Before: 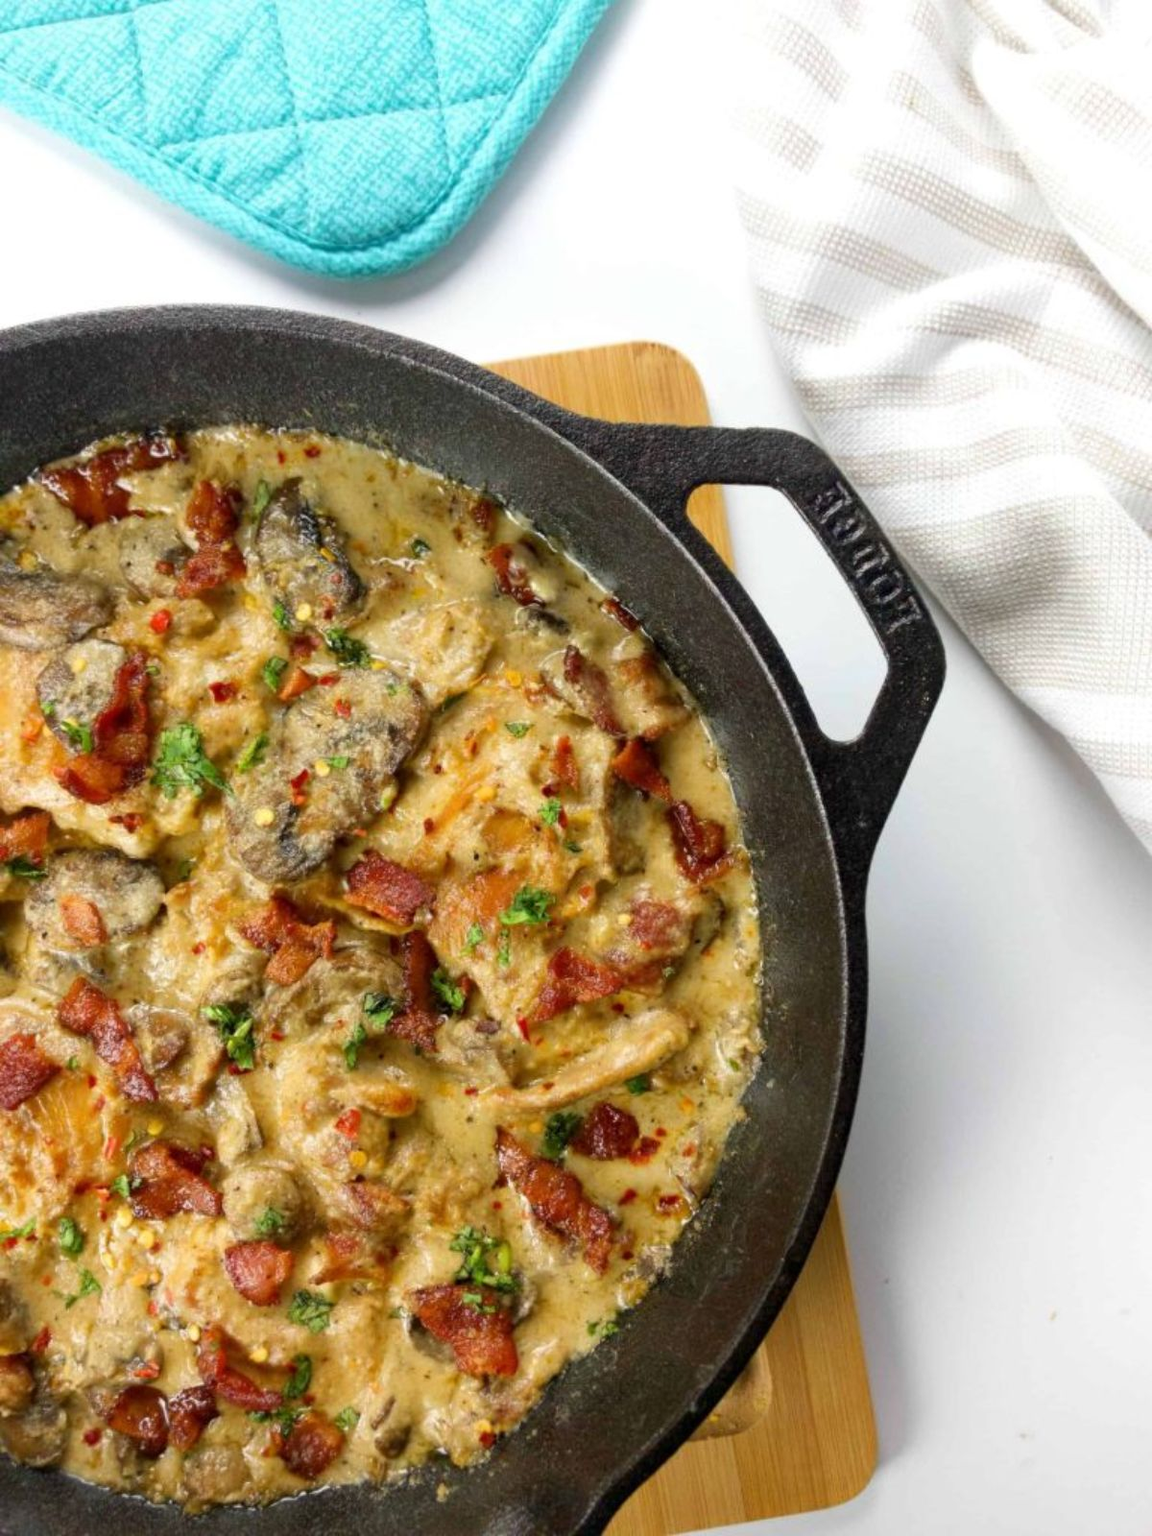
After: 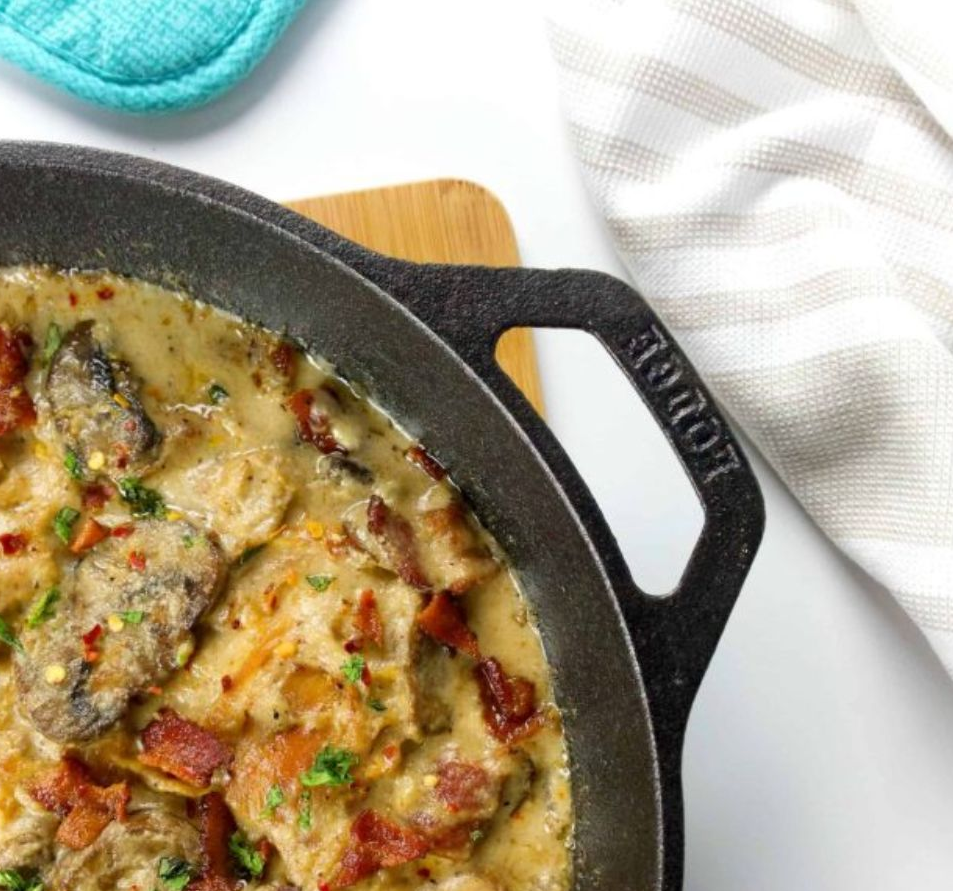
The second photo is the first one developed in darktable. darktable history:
crop: left 18.38%, top 11.092%, right 2.134%, bottom 33.217%
